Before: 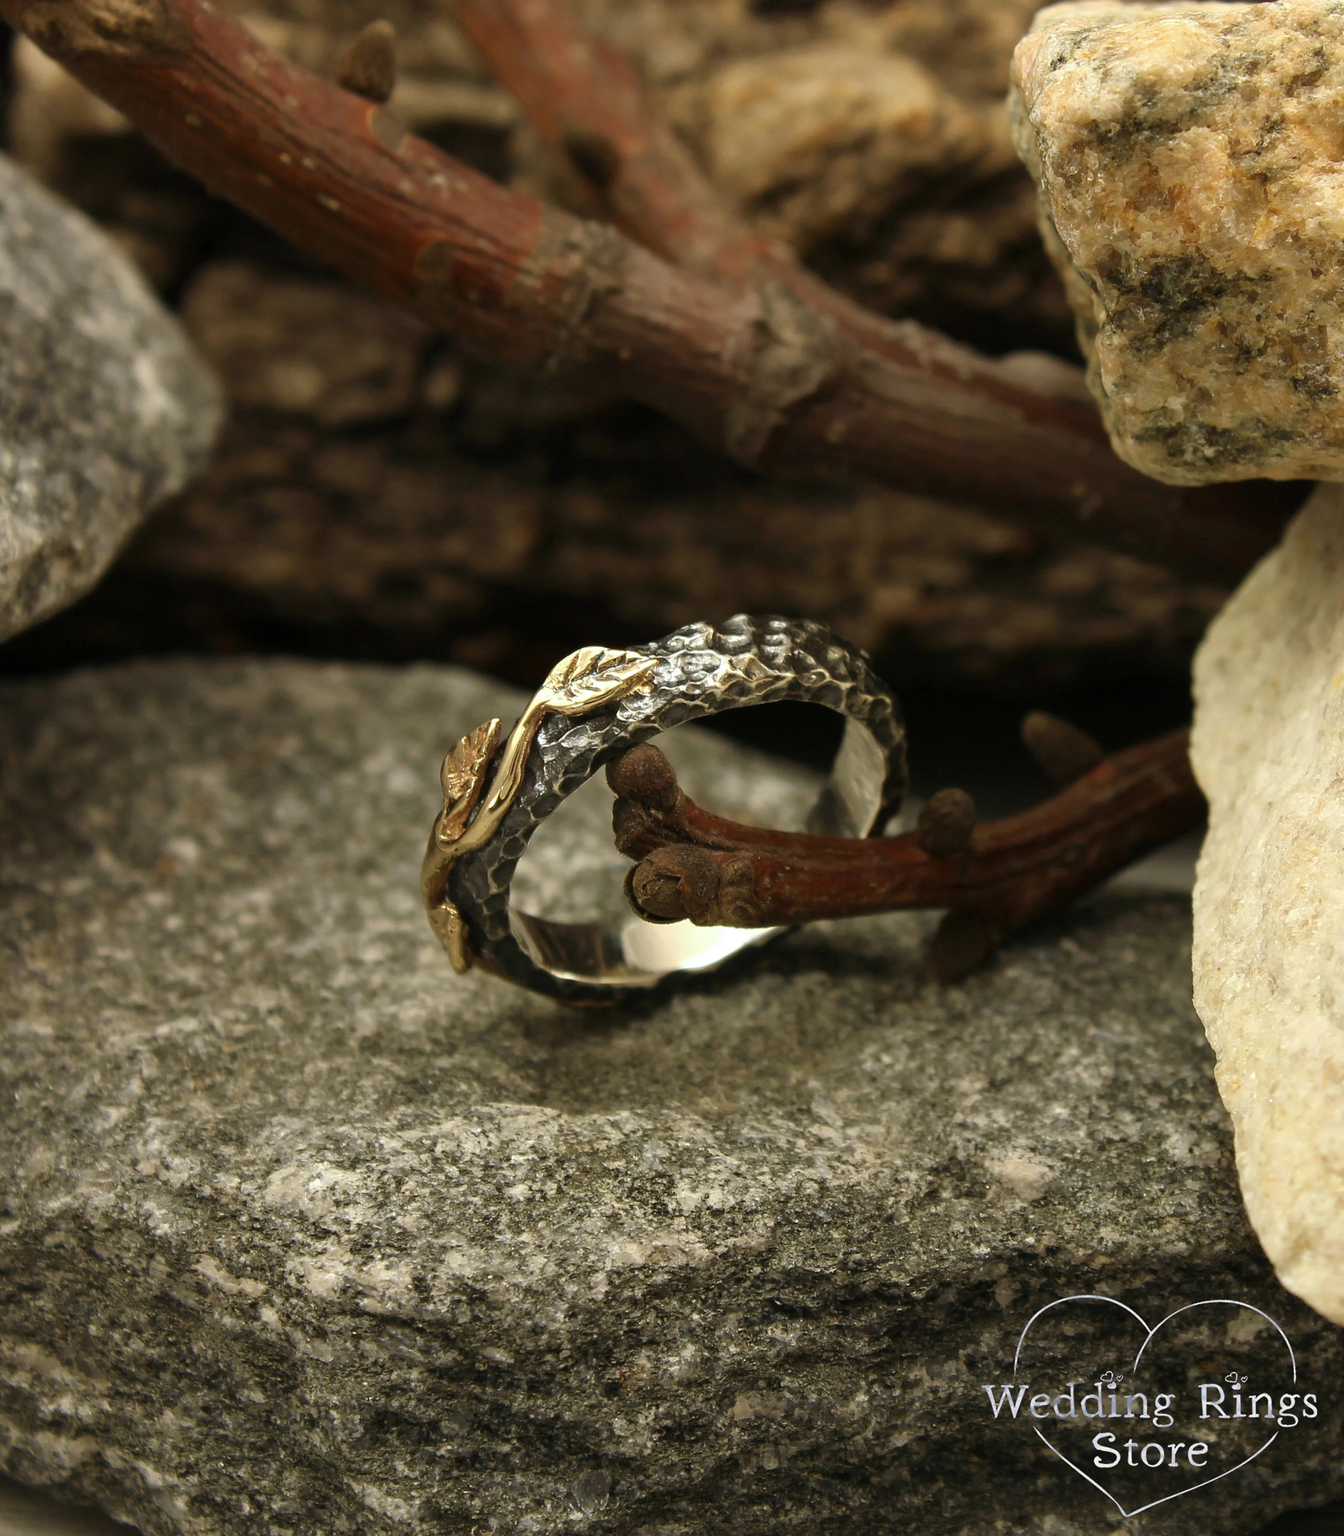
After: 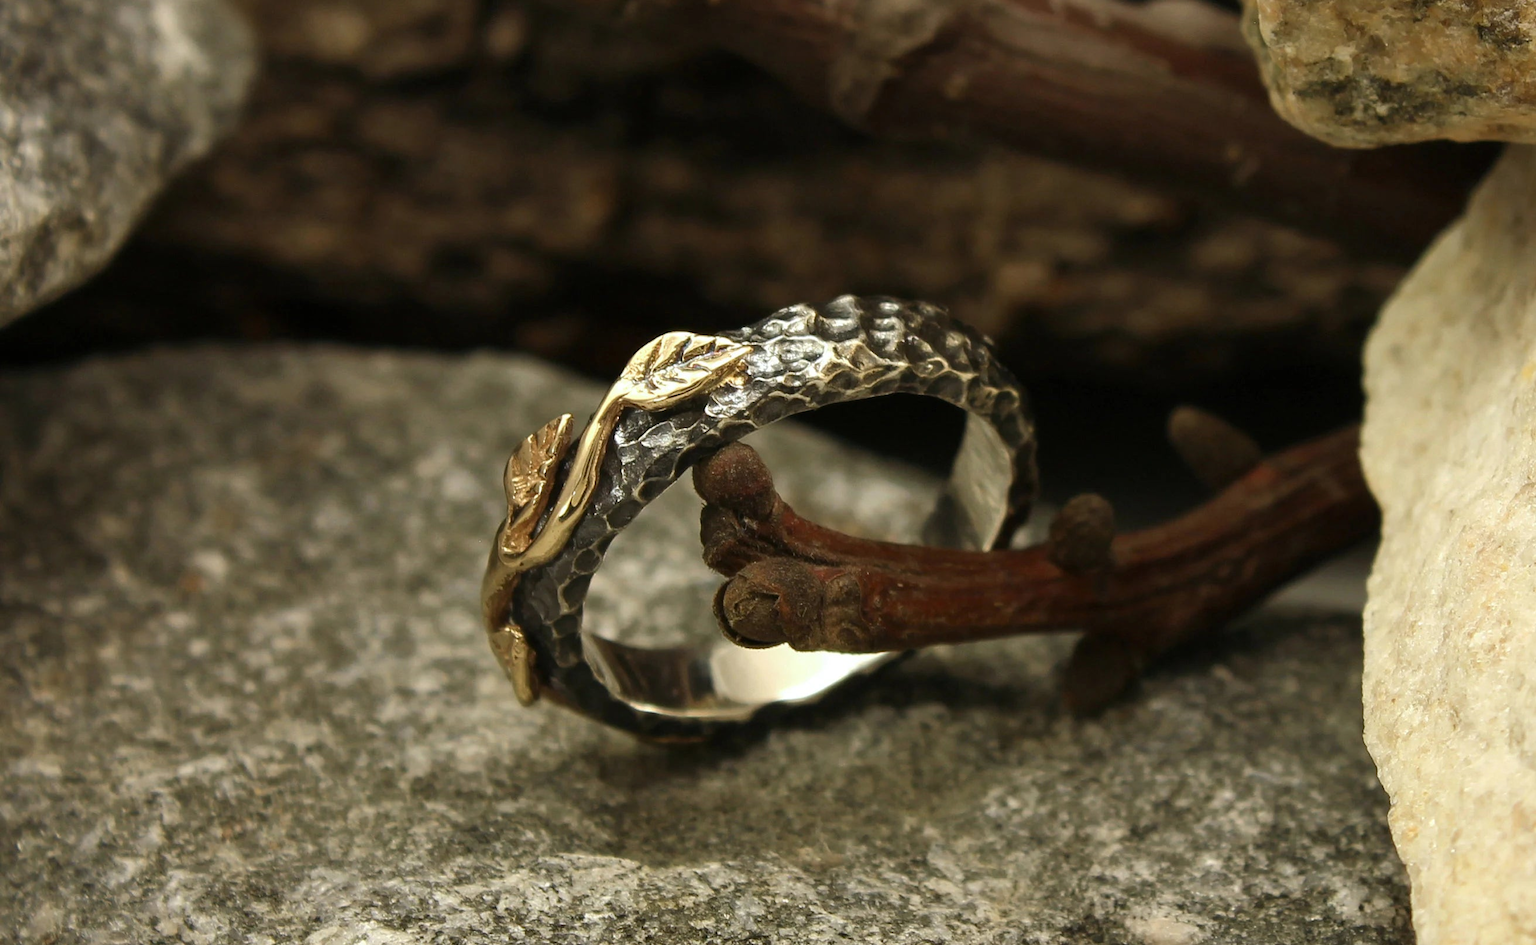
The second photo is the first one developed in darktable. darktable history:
crop and rotate: top 23.223%, bottom 22.909%
tone curve: curves: ch0 [(0, 0) (0.003, 0.003) (0.011, 0.011) (0.025, 0.025) (0.044, 0.044) (0.069, 0.068) (0.1, 0.099) (0.136, 0.134) (0.177, 0.175) (0.224, 0.222) (0.277, 0.274) (0.335, 0.331) (0.399, 0.395) (0.468, 0.463) (0.543, 0.554) (0.623, 0.632) (0.709, 0.716) (0.801, 0.805) (0.898, 0.9) (1, 1)], color space Lab, linked channels, preserve colors none
